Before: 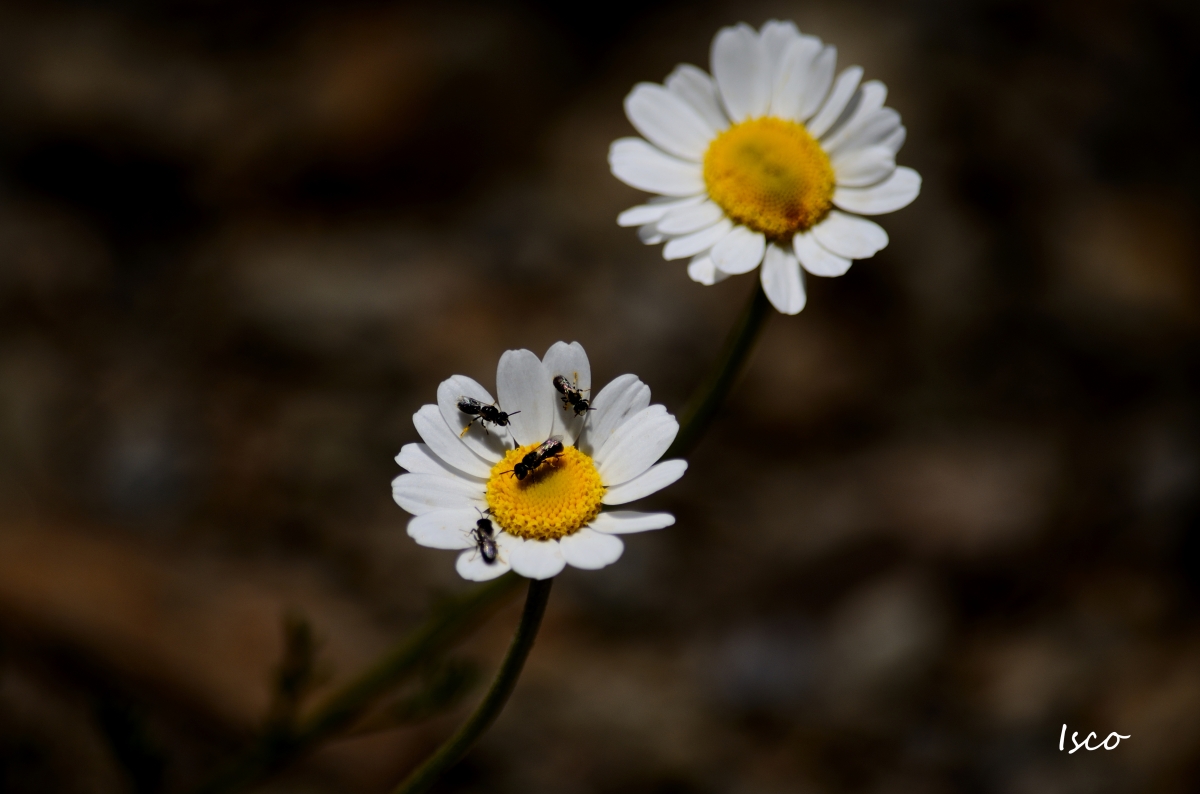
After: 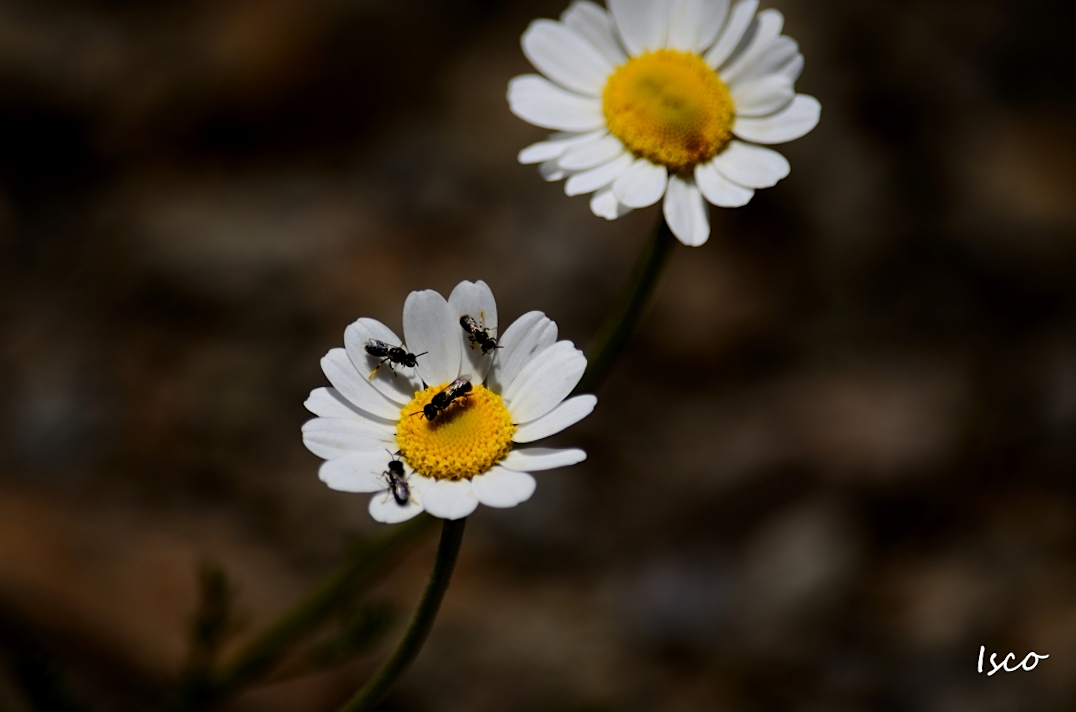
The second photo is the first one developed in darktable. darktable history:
sharpen: amount 0.2
crop and rotate: angle 1.96°, left 5.673%, top 5.673%
